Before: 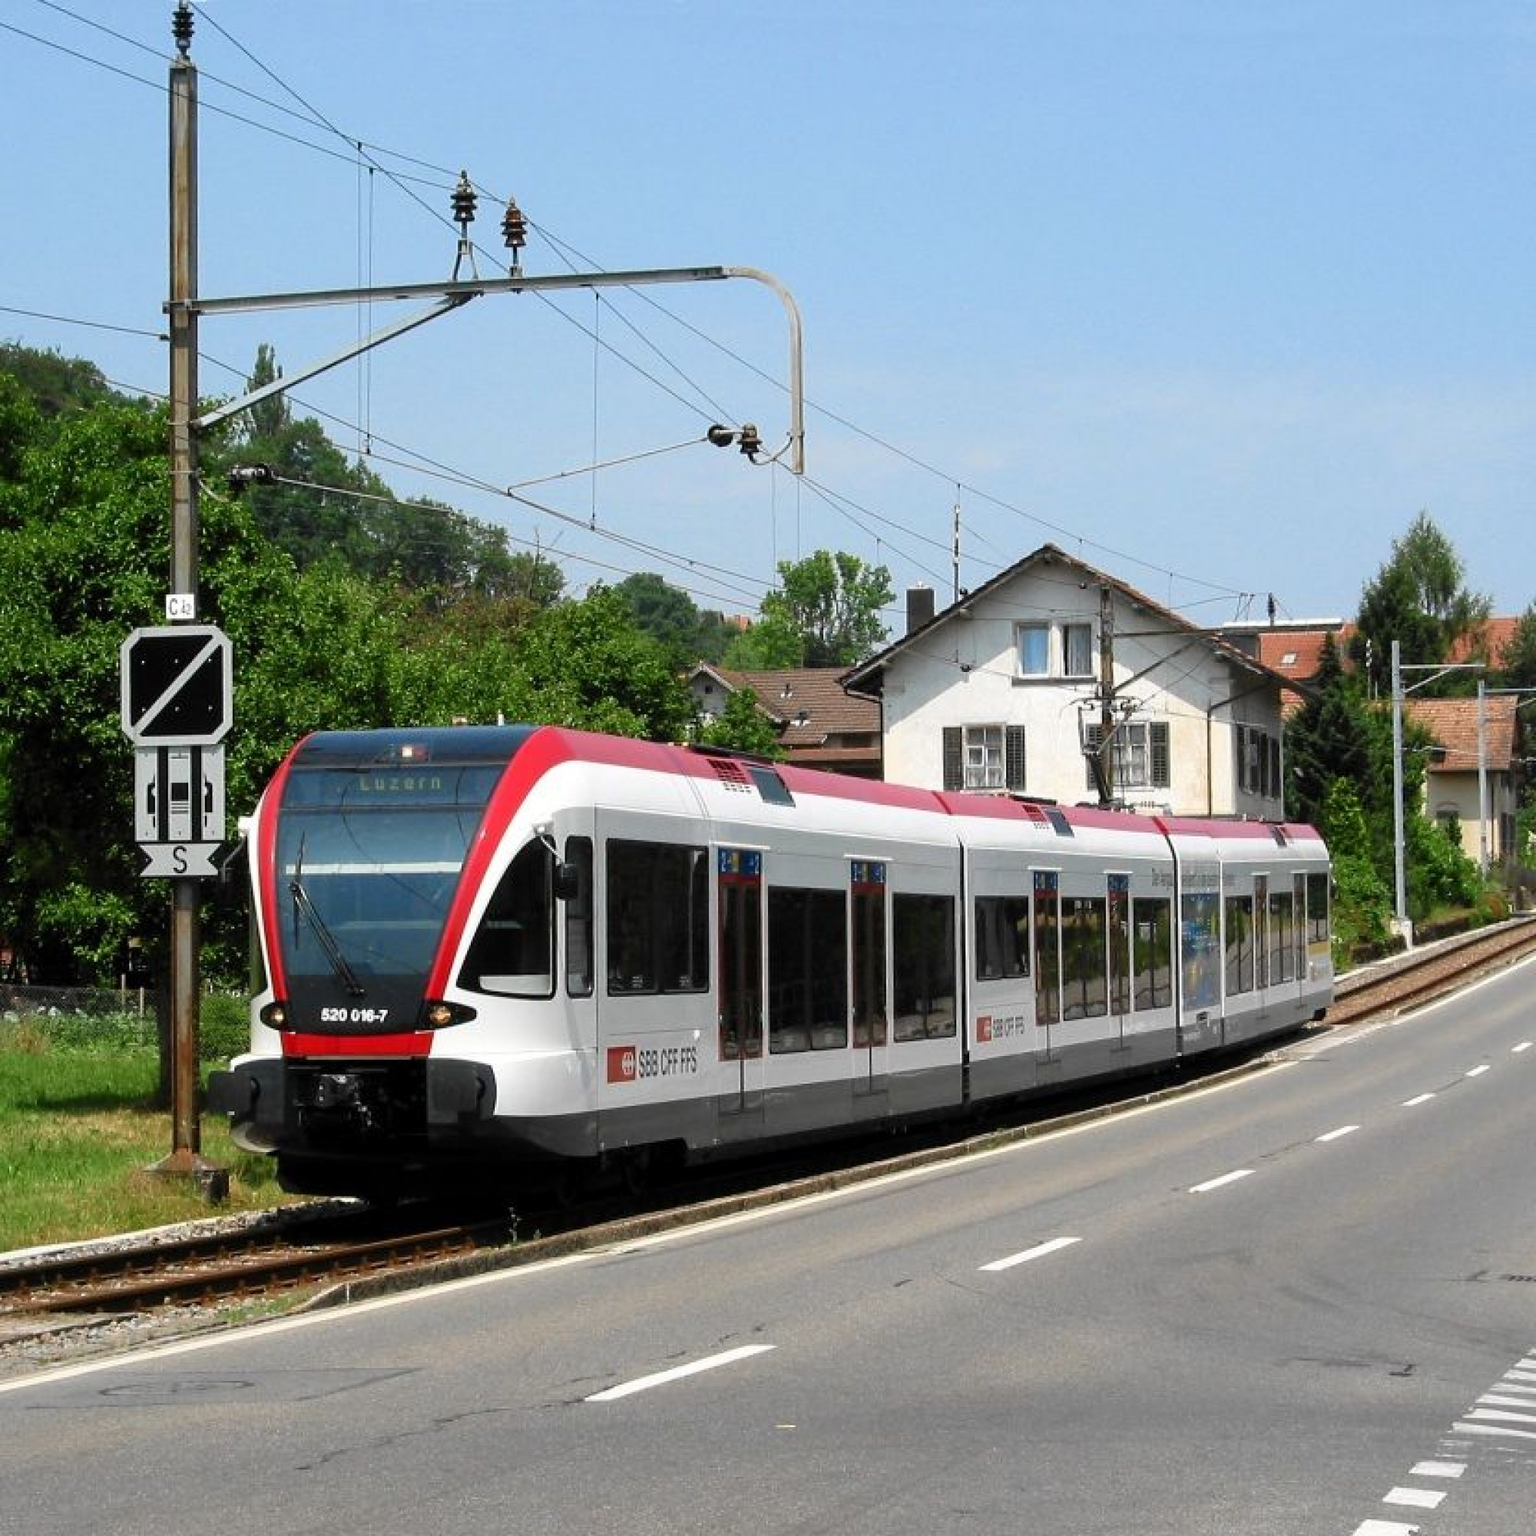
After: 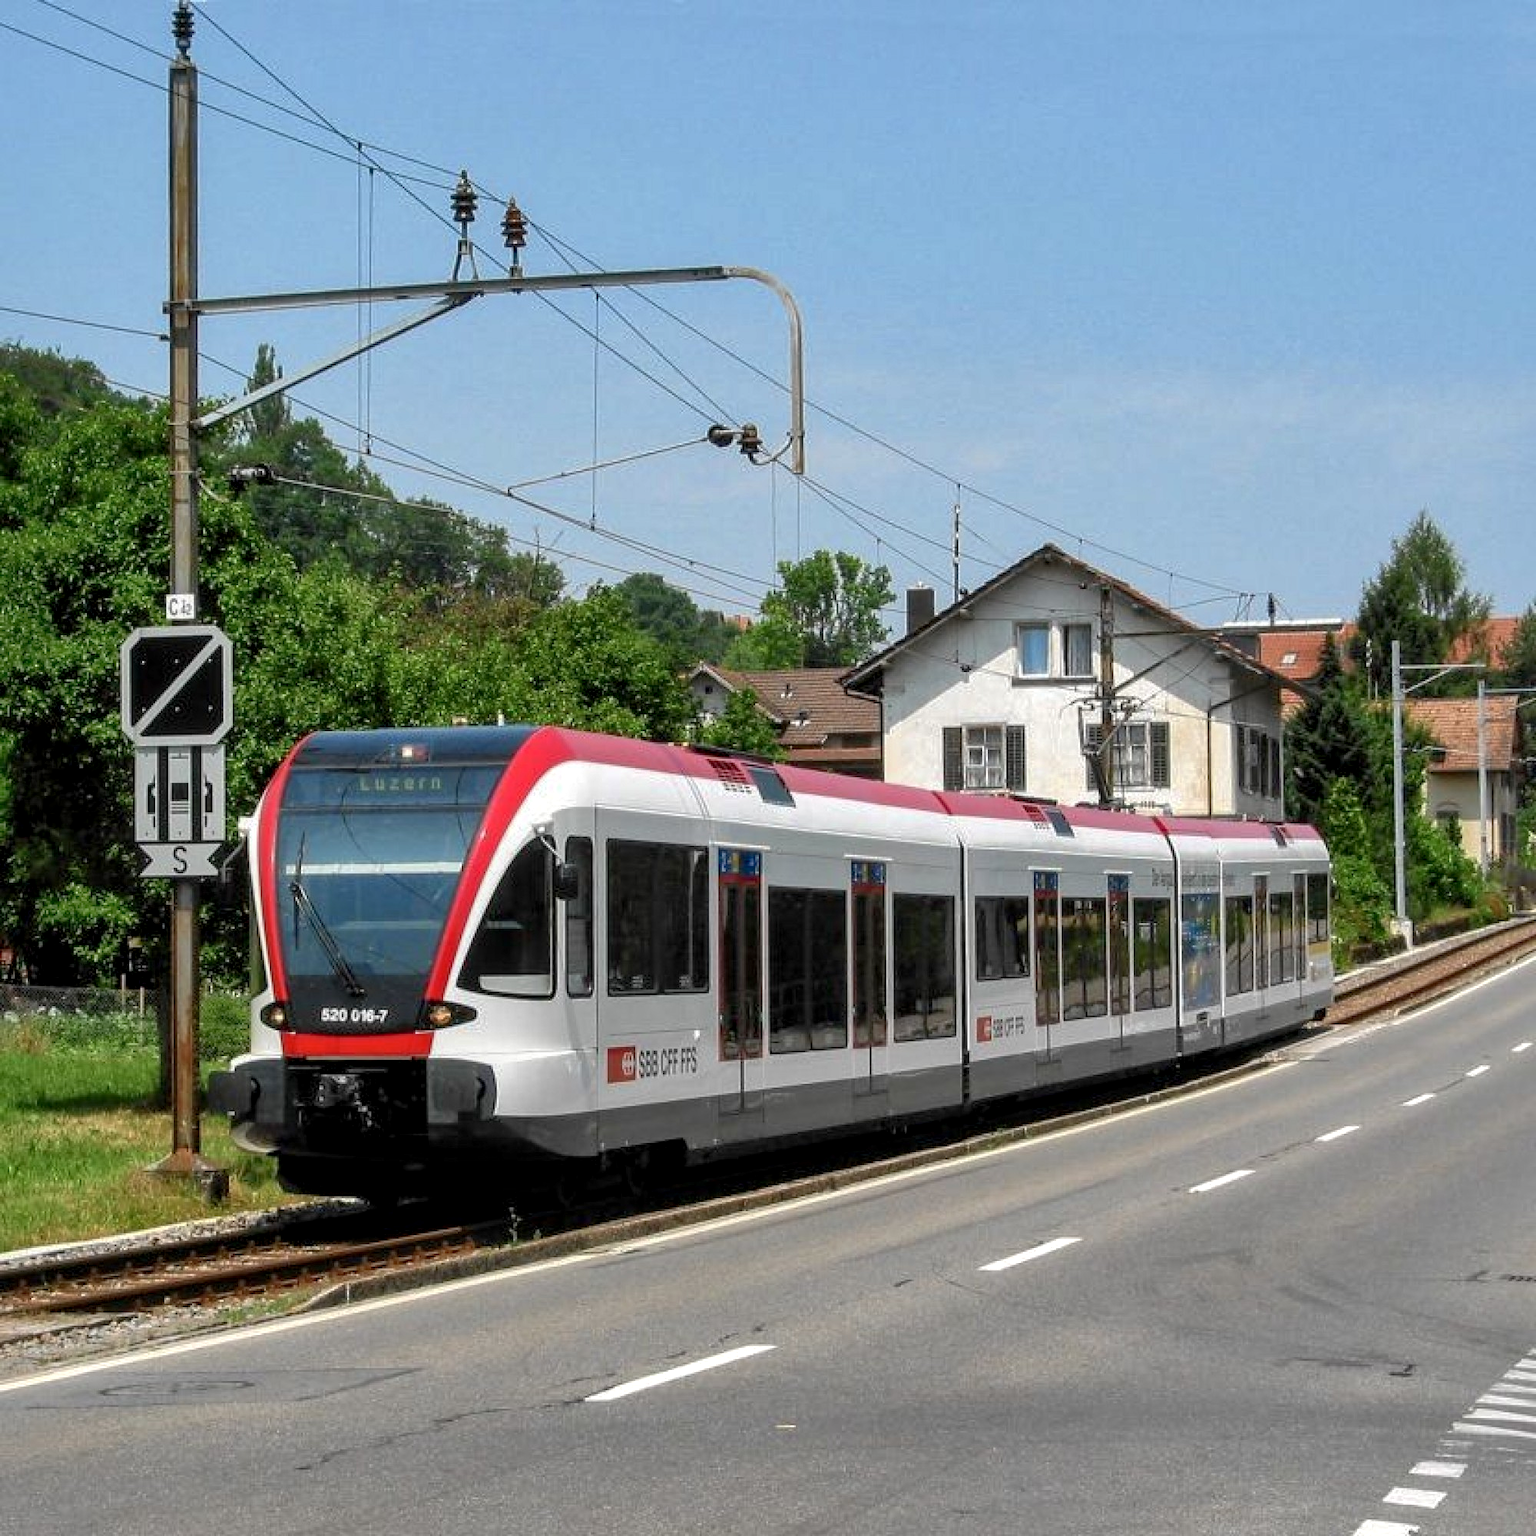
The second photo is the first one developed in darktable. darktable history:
local contrast: detail 130%
shadows and highlights: on, module defaults
